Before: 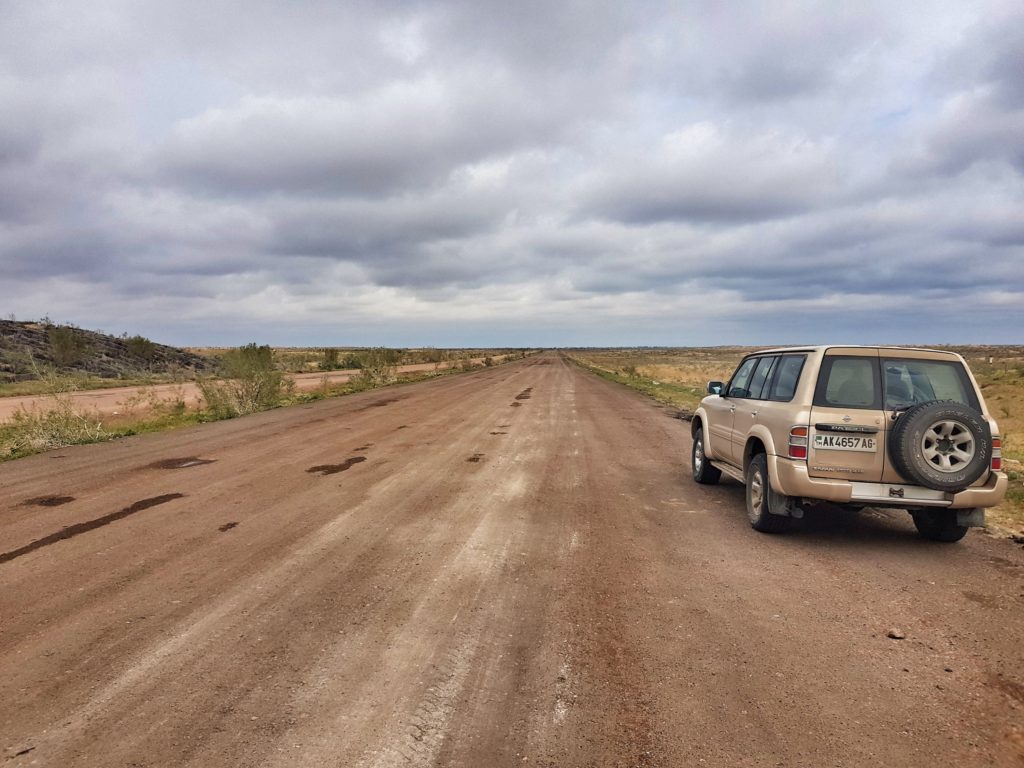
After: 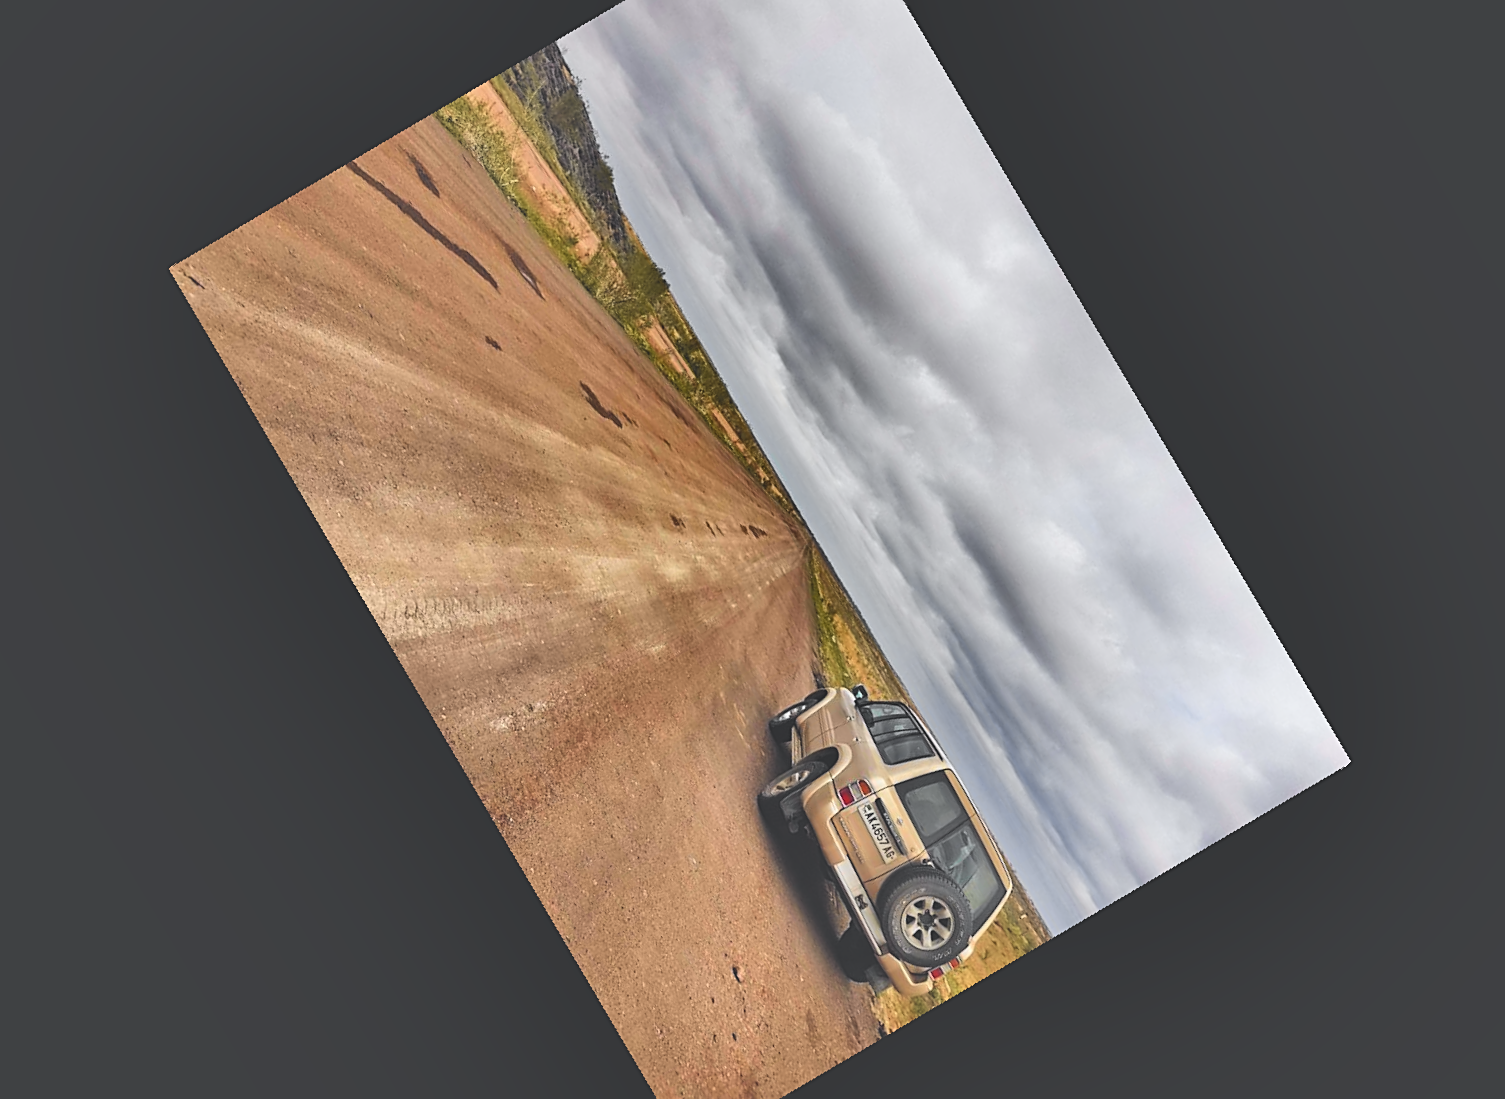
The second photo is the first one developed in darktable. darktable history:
sharpen: on, module defaults
white balance: emerald 1
crop and rotate: angle -46.26°, top 16.234%, right 0.912%, bottom 11.704%
shadows and highlights: radius 108.52, shadows 40.68, highlights -72.88, low approximation 0.01, soften with gaussian
tone curve: curves: ch0 [(0, 0) (0.071, 0.047) (0.266, 0.26) (0.491, 0.552) (0.753, 0.818) (1, 0.983)]; ch1 [(0, 0) (0.346, 0.307) (0.408, 0.369) (0.463, 0.443) (0.482, 0.493) (0.502, 0.5) (0.517, 0.518) (0.55, 0.573) (0.597, 0.641) (0.651, 0.709) (1, 1)]; ch2 [(0, 0) (0.346, 0.34) (0.434, 0.46) (0.485, 0.494) (0.5, 0.494) (0.517, 0.506) (0.535, 0.545) (0.583, 0.634) (0.625, 0.686) (1, 1)], color space Lab, independent channels, preserve colors none
rotate and perspective: rotation 13.27°, automatic cropping off
exposure: black level correction -0.041, exposure 0.064 EV, compensate highlight preservation false
